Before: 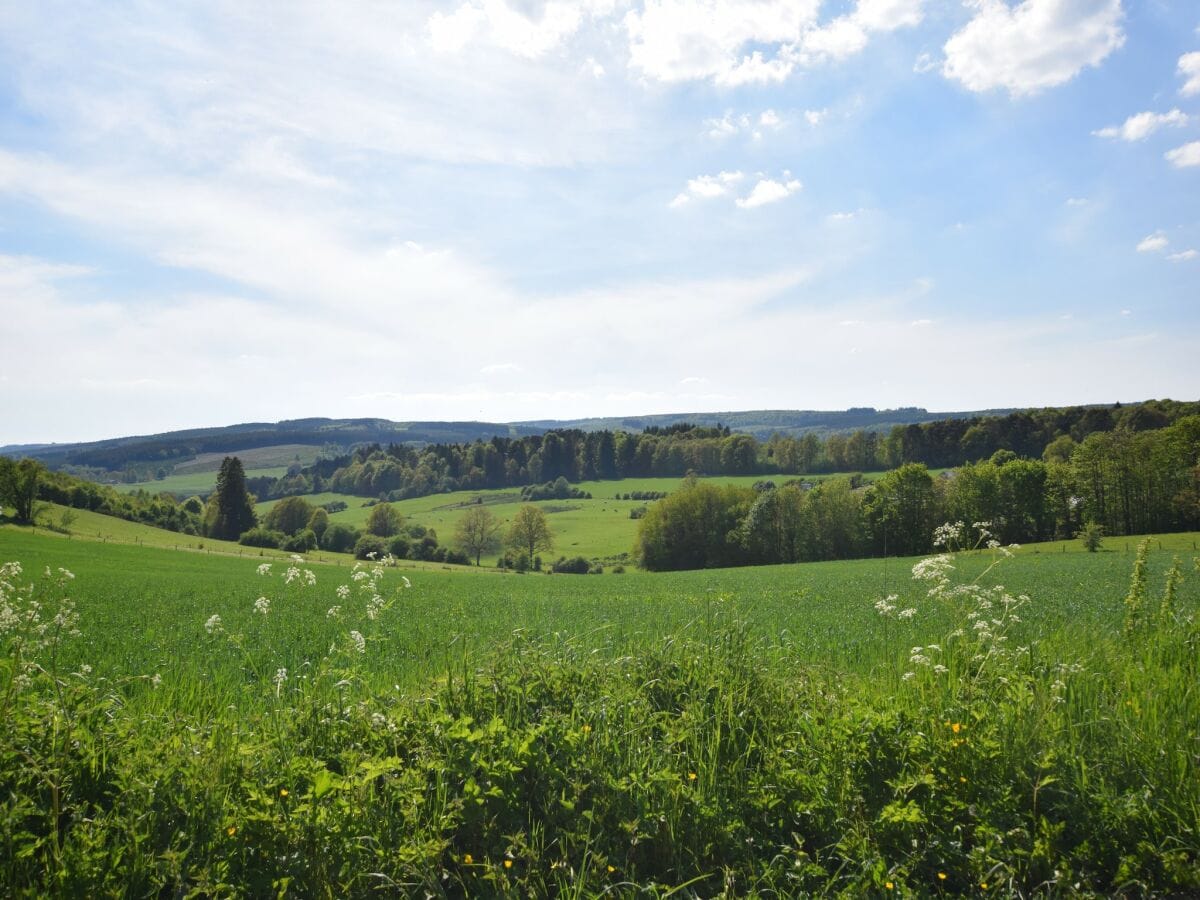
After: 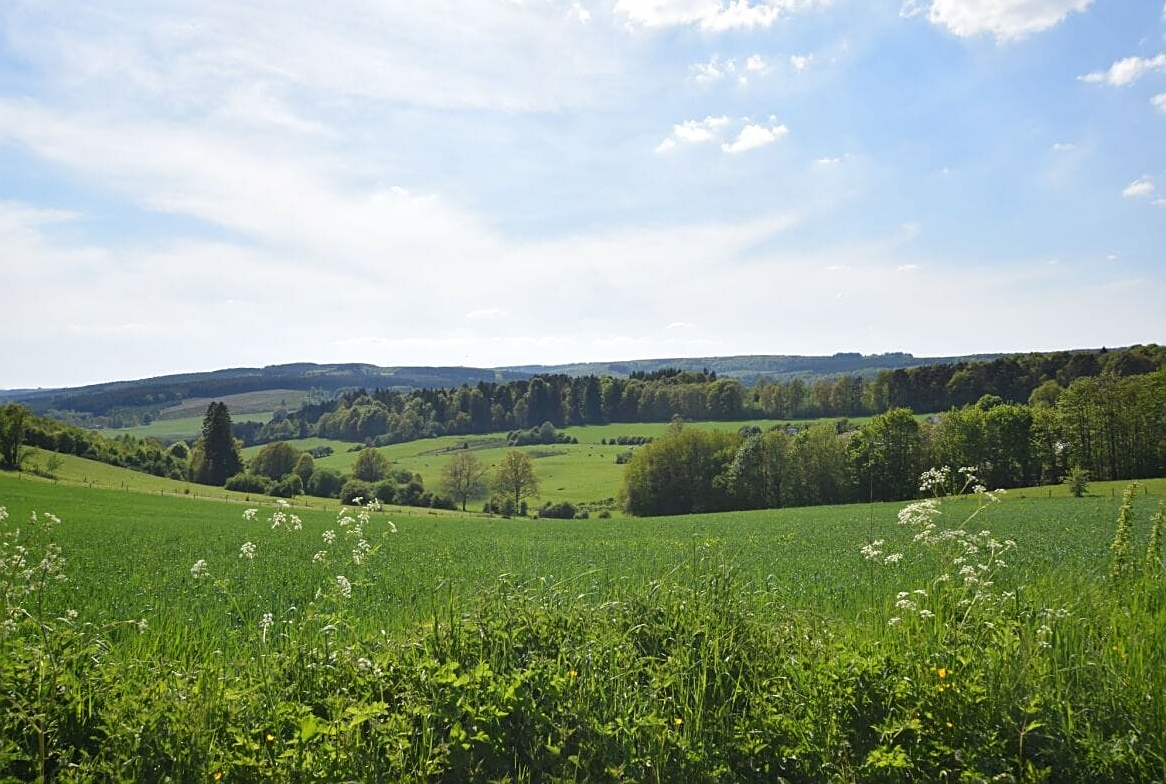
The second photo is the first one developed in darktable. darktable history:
crop: left 1.181%, top 6.13%, right 1.585%, bottom 6.661%
sharpen: on, module defaults
